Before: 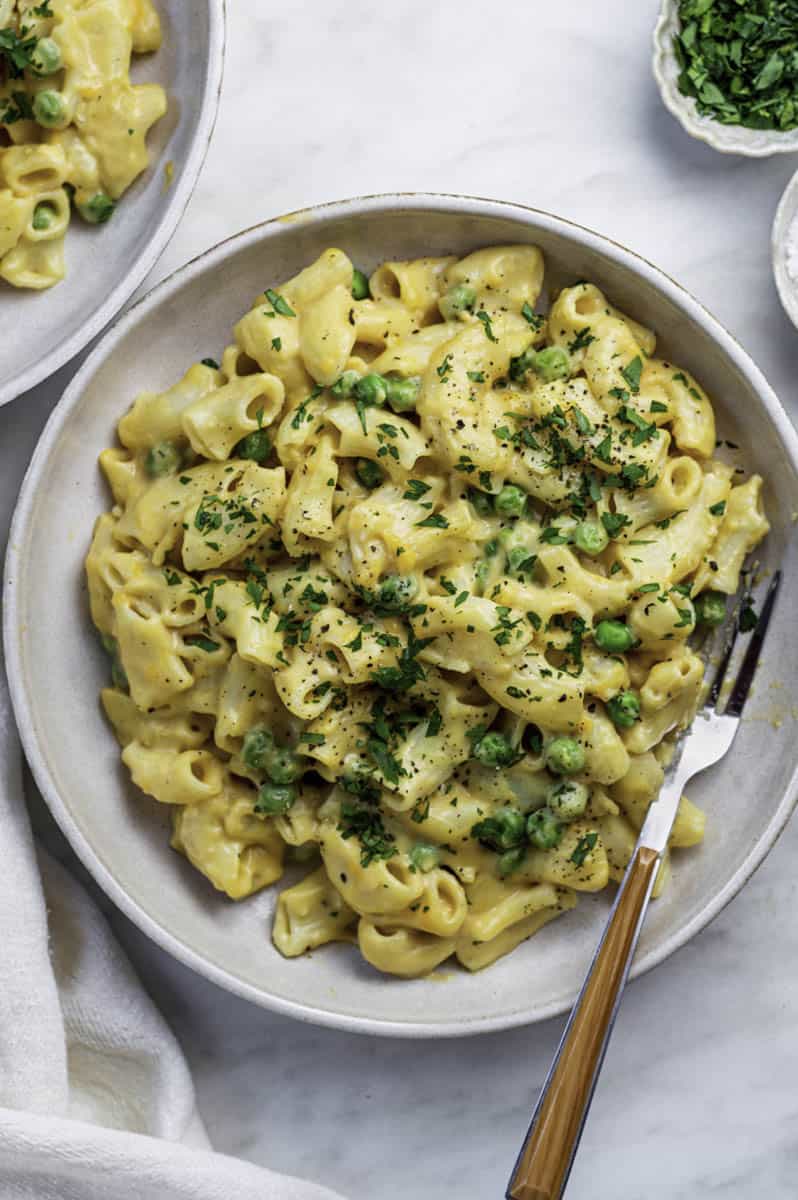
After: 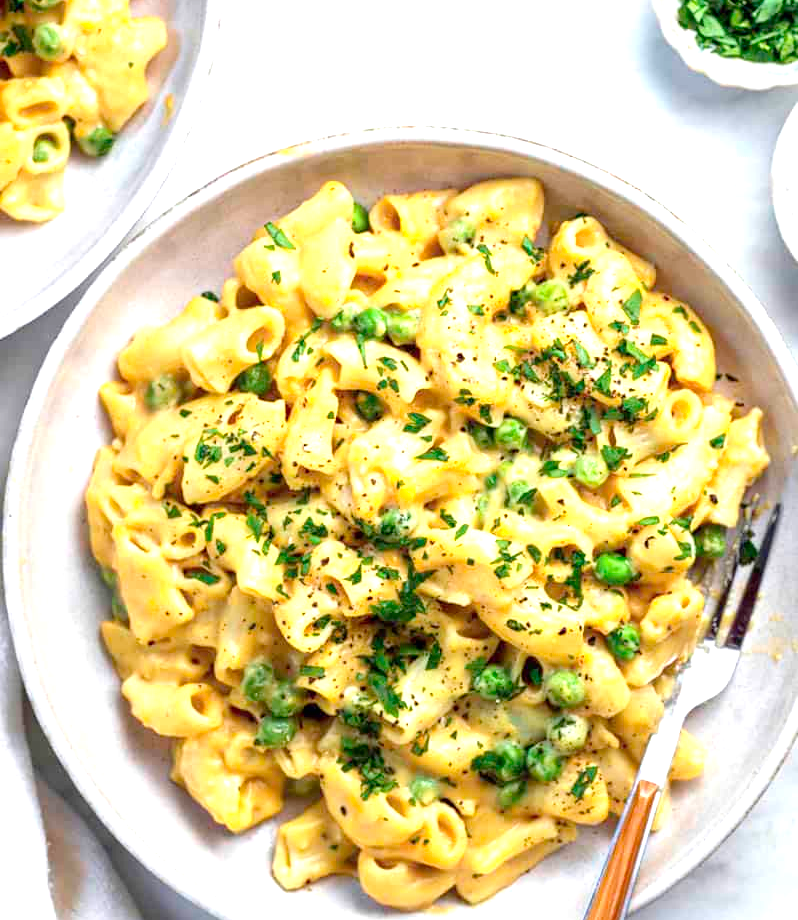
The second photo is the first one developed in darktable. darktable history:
exposure: black level correction 0, exposure 0.95 EV, compensate exposure bias true, compensate highlight preservation false
crop: top 5.667%, bottom 17.637%
